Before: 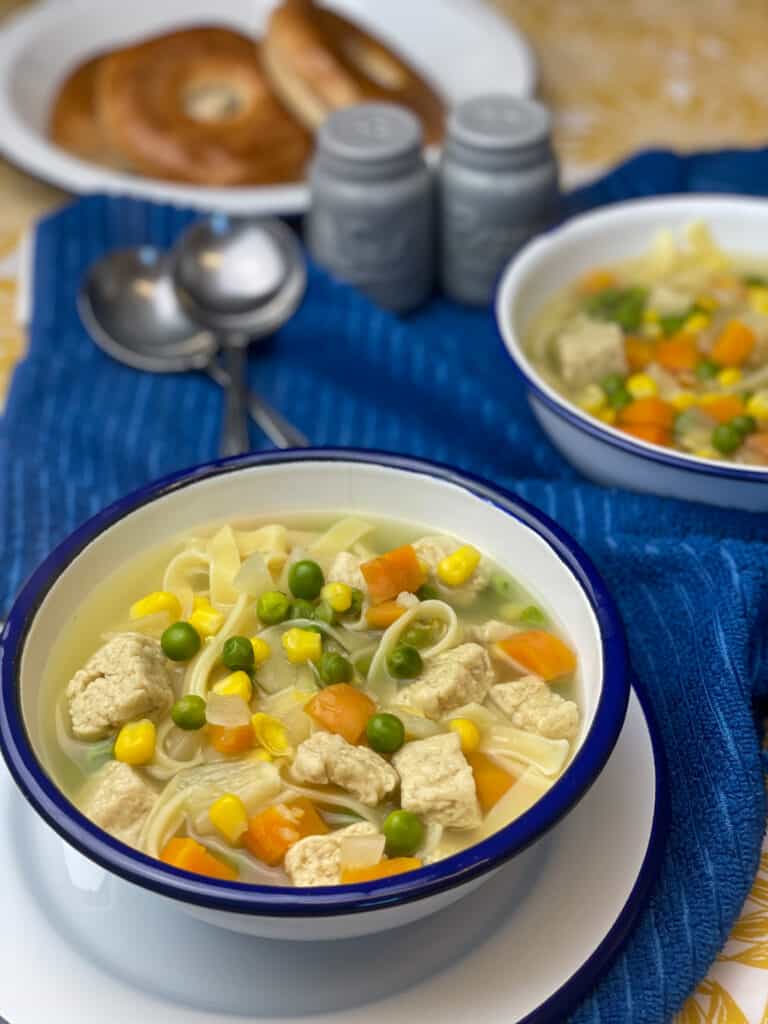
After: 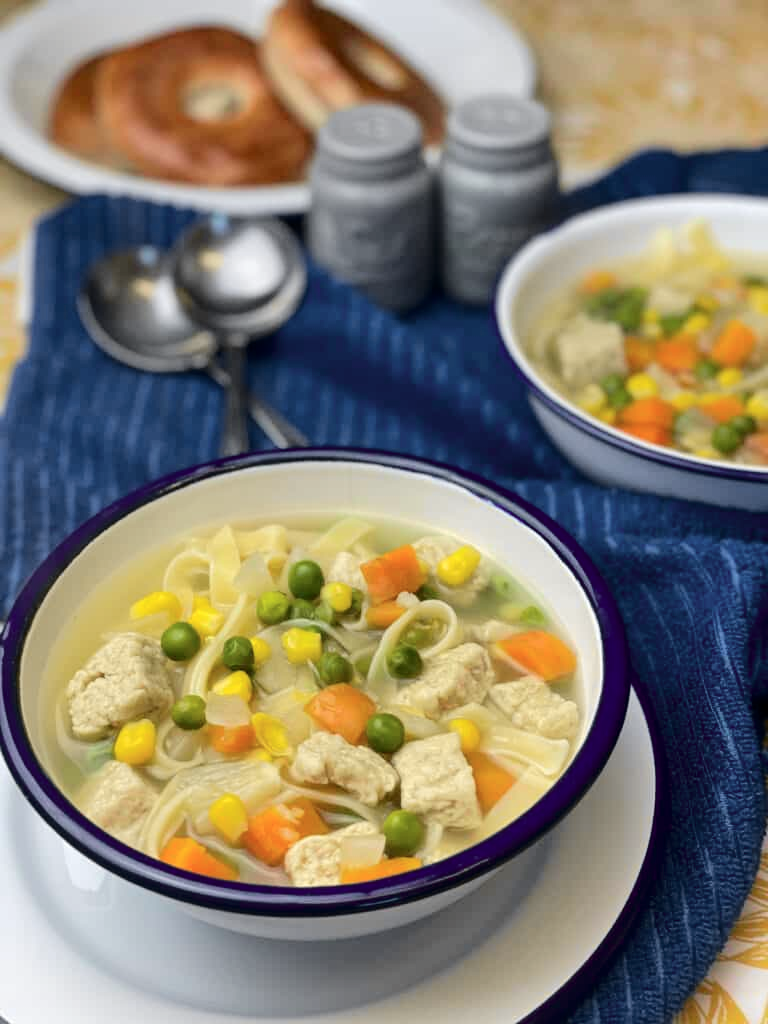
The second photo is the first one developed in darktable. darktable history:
tone curve: curves: ch0 [(0.003, 0) (0.066, 0.031) (0.163, 0.112) (0.264, 0.238) (0.395, 0.421) (0.517, 0.56) (0.684, 0.734) (0.791, 0.814) (1, 1)]; ch1 [(0, 0) (0.164, 0.115) (0.337, 0.332) (0.39, 0.398) (0.464, 0.461) (0.501, 0.5) (0.507, 0.5) (0.534, 0.532) (0.577, 0.59) (0.652, 0.681) (0.733, 0.749) (0.811, 0.796) (1, 1)]; ch2 [(0, 0) (0.337, 0.382) (0.464, 0.476) (0.501, 0.502) (0.527, 0.54) (0.551, 0.565) (0.6, 0.59) (0.687, 0.675) (1, 1)], color space Lab, independent channels, preserve colors none
